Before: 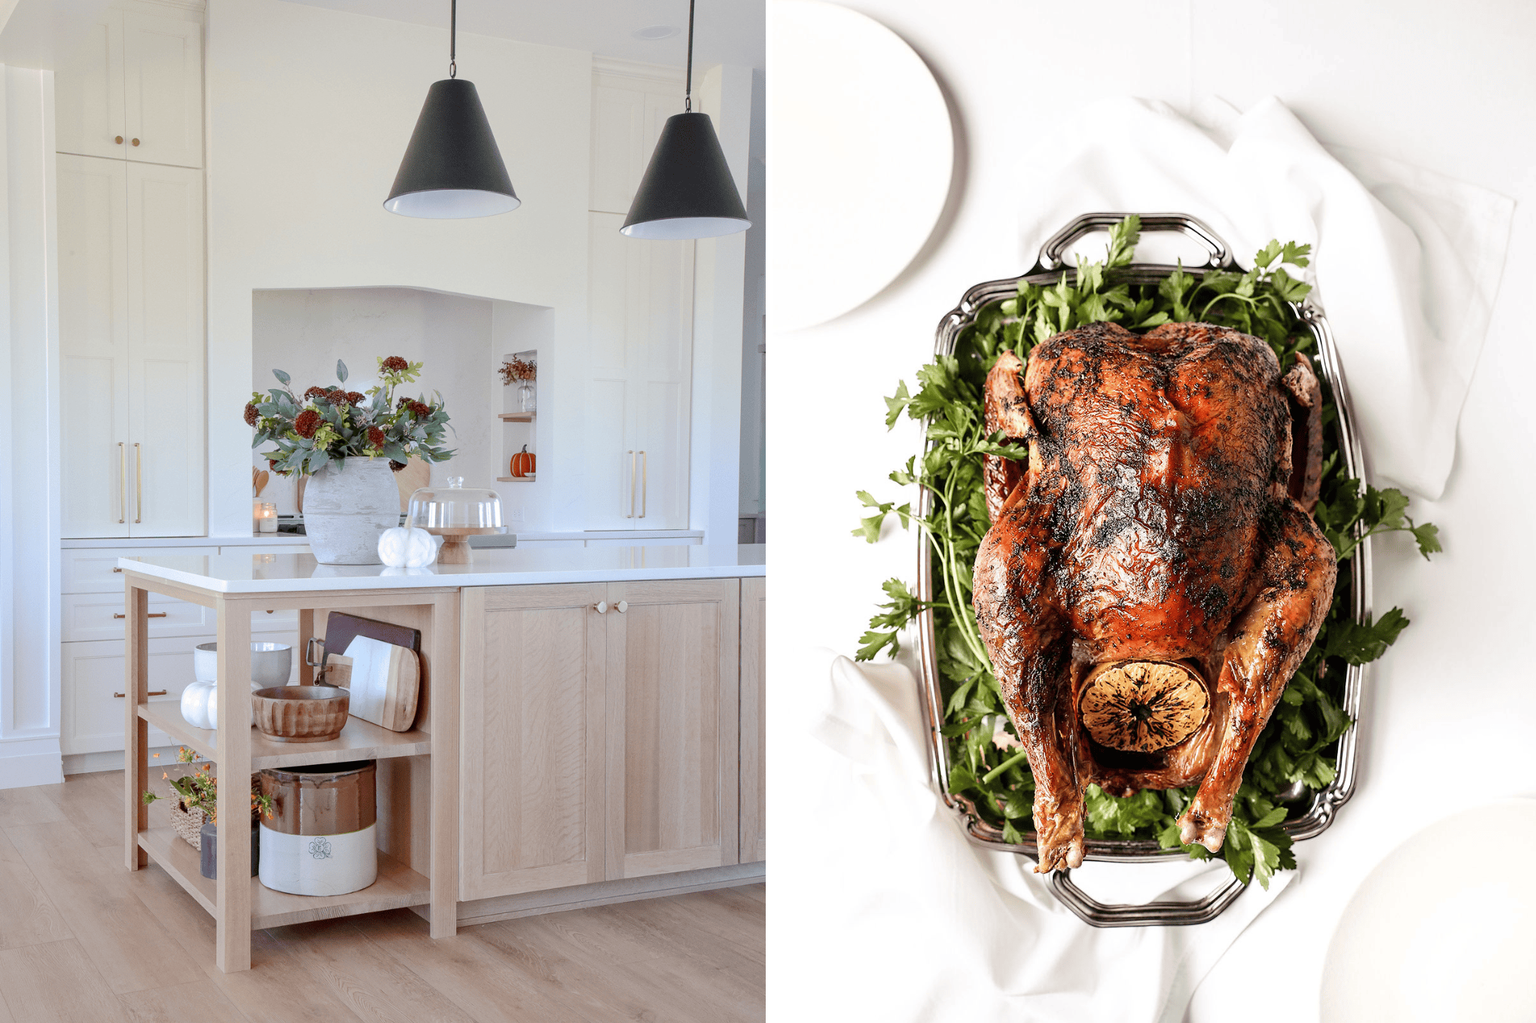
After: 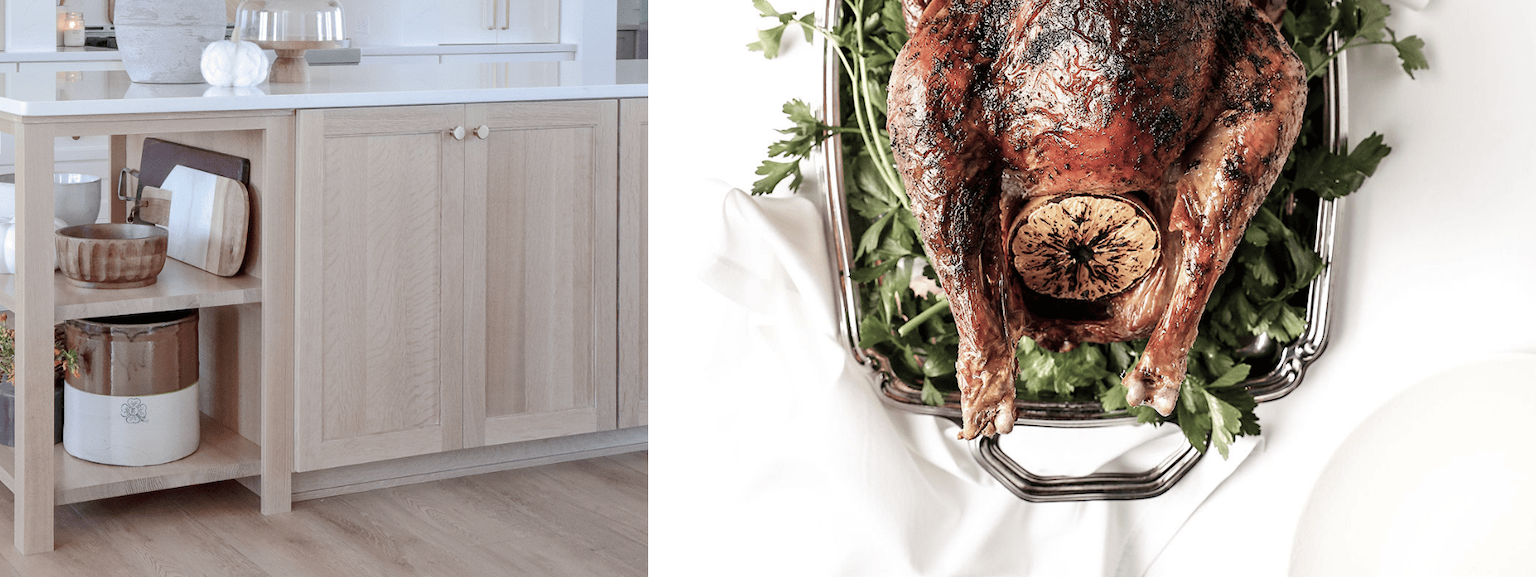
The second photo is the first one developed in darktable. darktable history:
color balance: input saturation 100.43%, contrast fulcrum 14.22%, output saturation 70.41%
crop and rotate: left 13.306%, top 48.129%, bottom 2.928%
